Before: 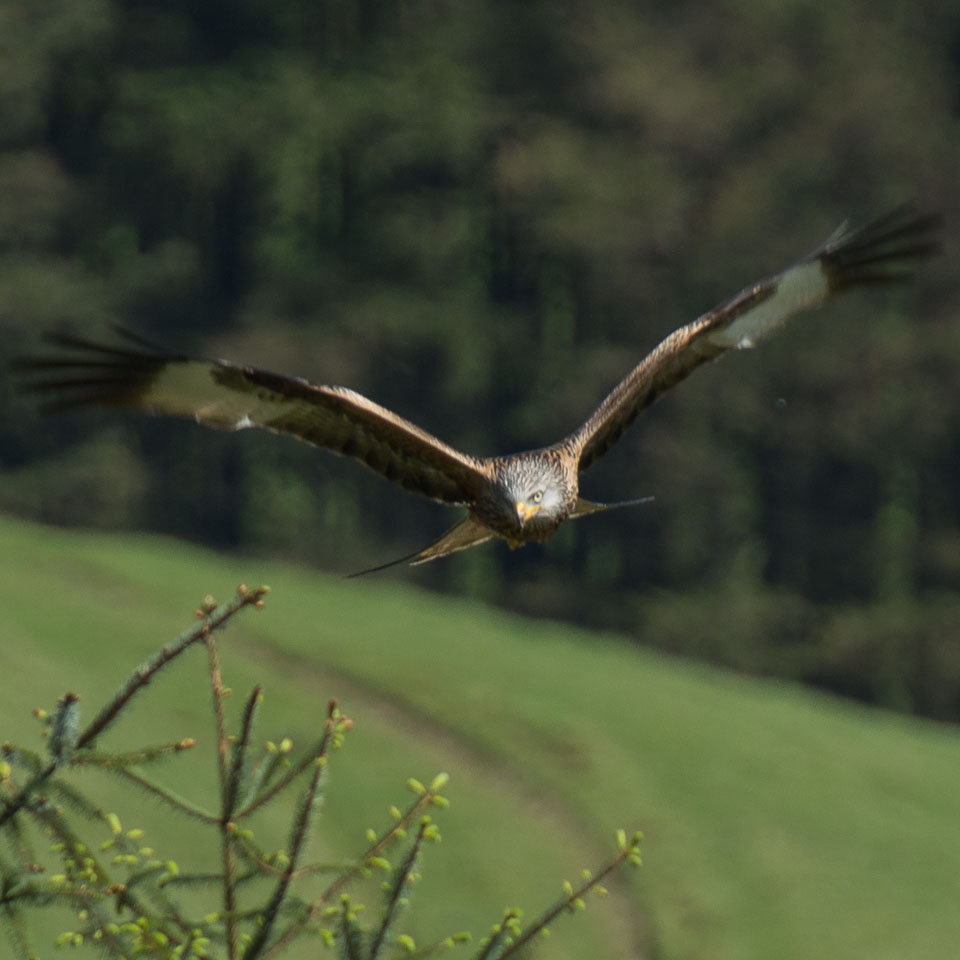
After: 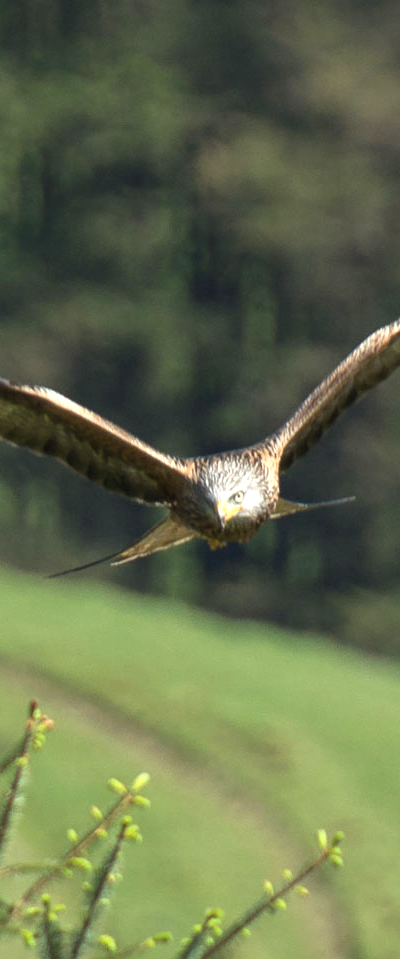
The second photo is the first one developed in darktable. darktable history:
exposure: exposure 1 EV, compensate highlight preservation false
crop: left 31.229%, right 27.105%
